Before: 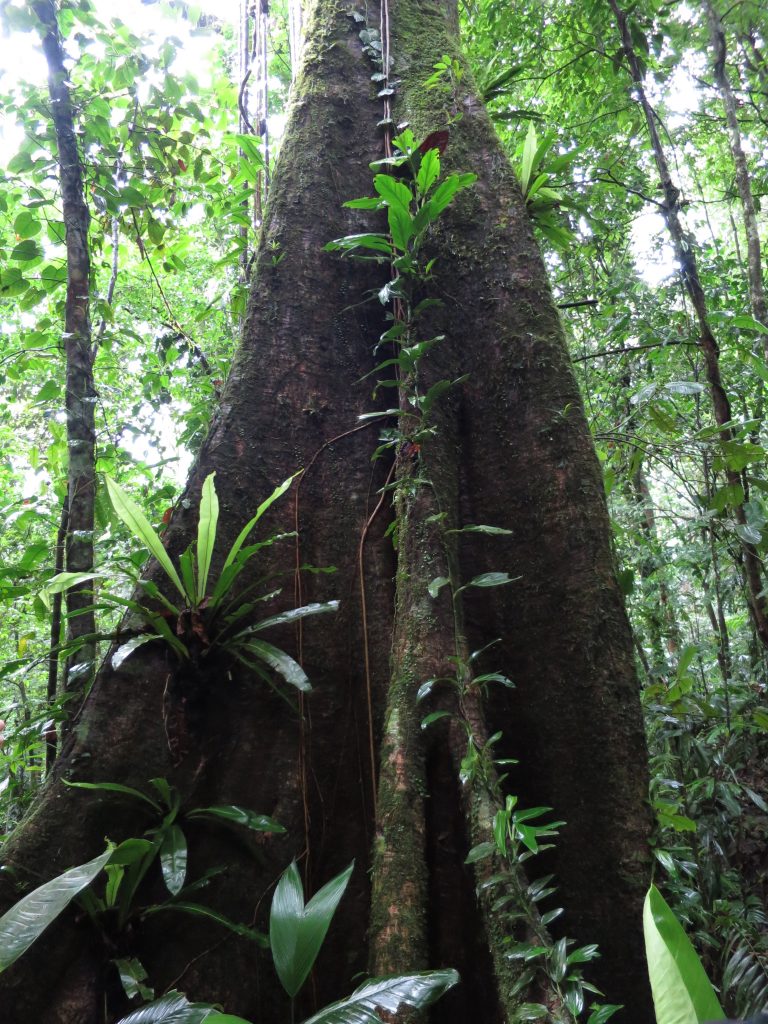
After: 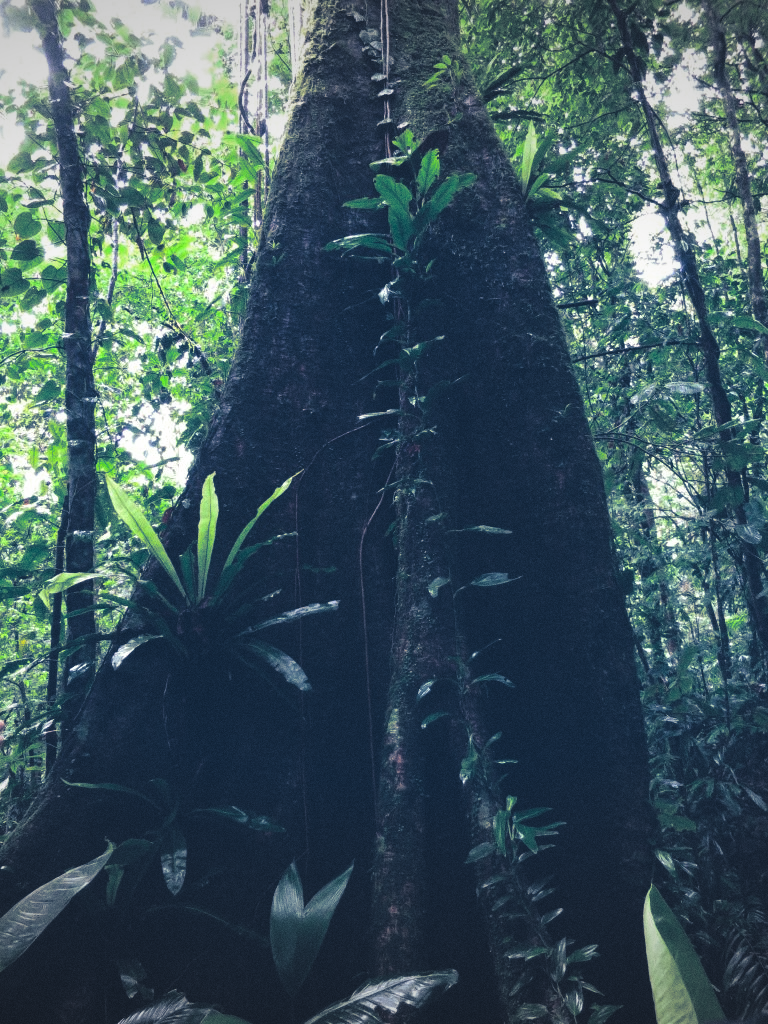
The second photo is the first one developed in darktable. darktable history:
vignetting: fall-off radius 100%, width/height ratio 1.337
grain: coarseness 3.21 ISO
split-toning: shadows › hue 226.8°, shadows › saturation 0.84
rgb curve: curves: ch0 [(0, 0.186) (0.314, 0.284) (0.775, 0.708) (1, 1)], compensate middle gray true, preserve colors none
